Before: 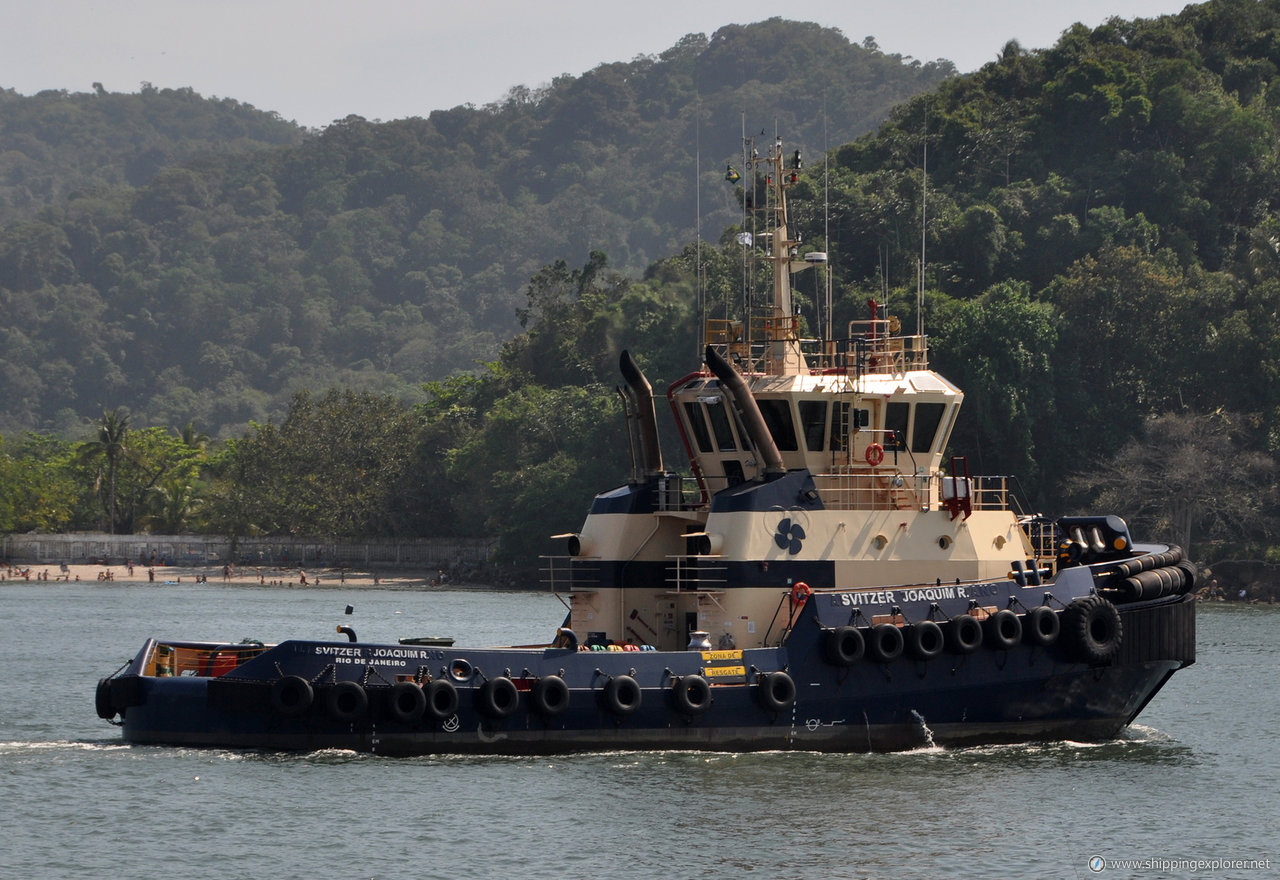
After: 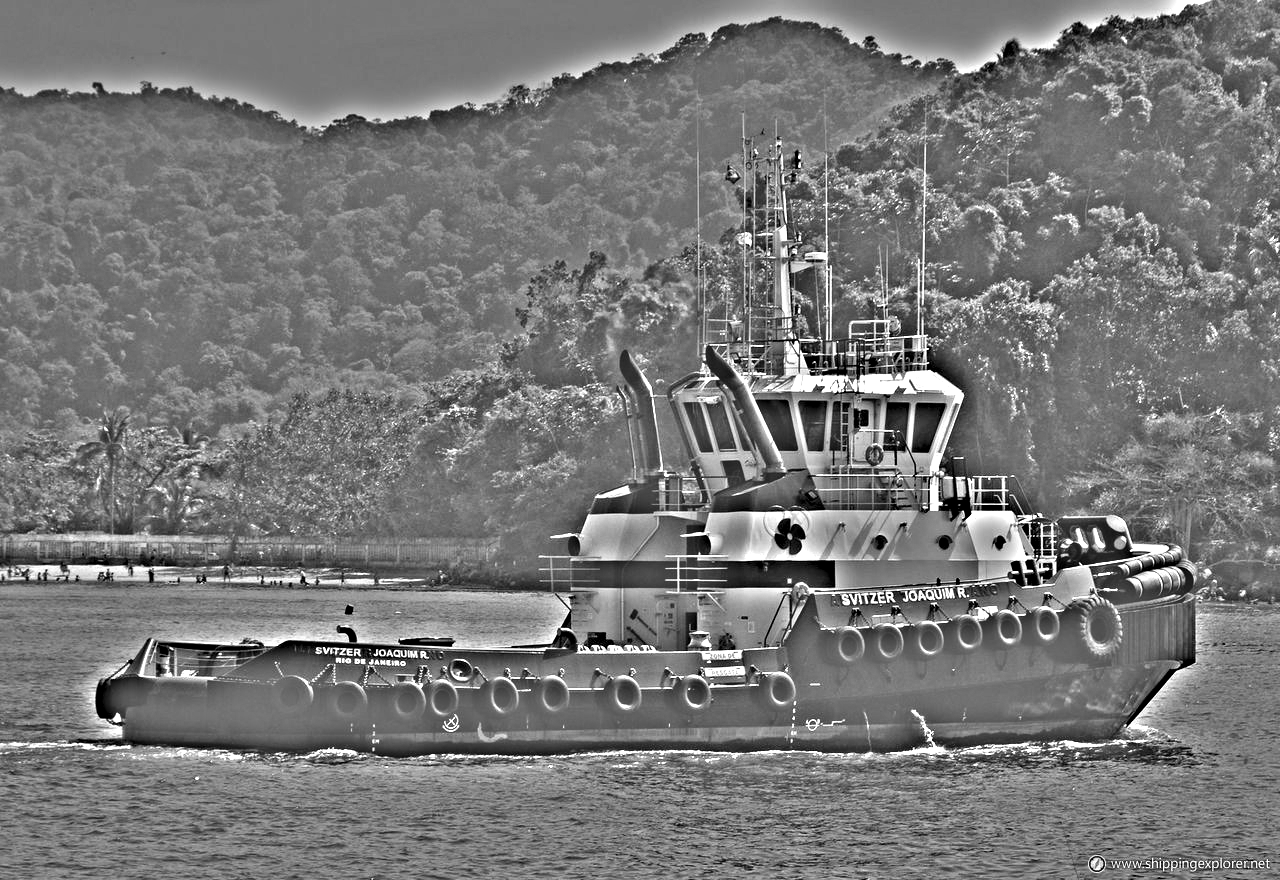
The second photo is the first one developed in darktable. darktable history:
highpass: on, module defaults
contrast brightness saturation: saturation -0.05
exposure: black level correction 0.001, exposure 0.14 EV, compensate highlight preservation false
shadows and highlights: shadows 24.5, highlights -78.15, soften with gaussian
